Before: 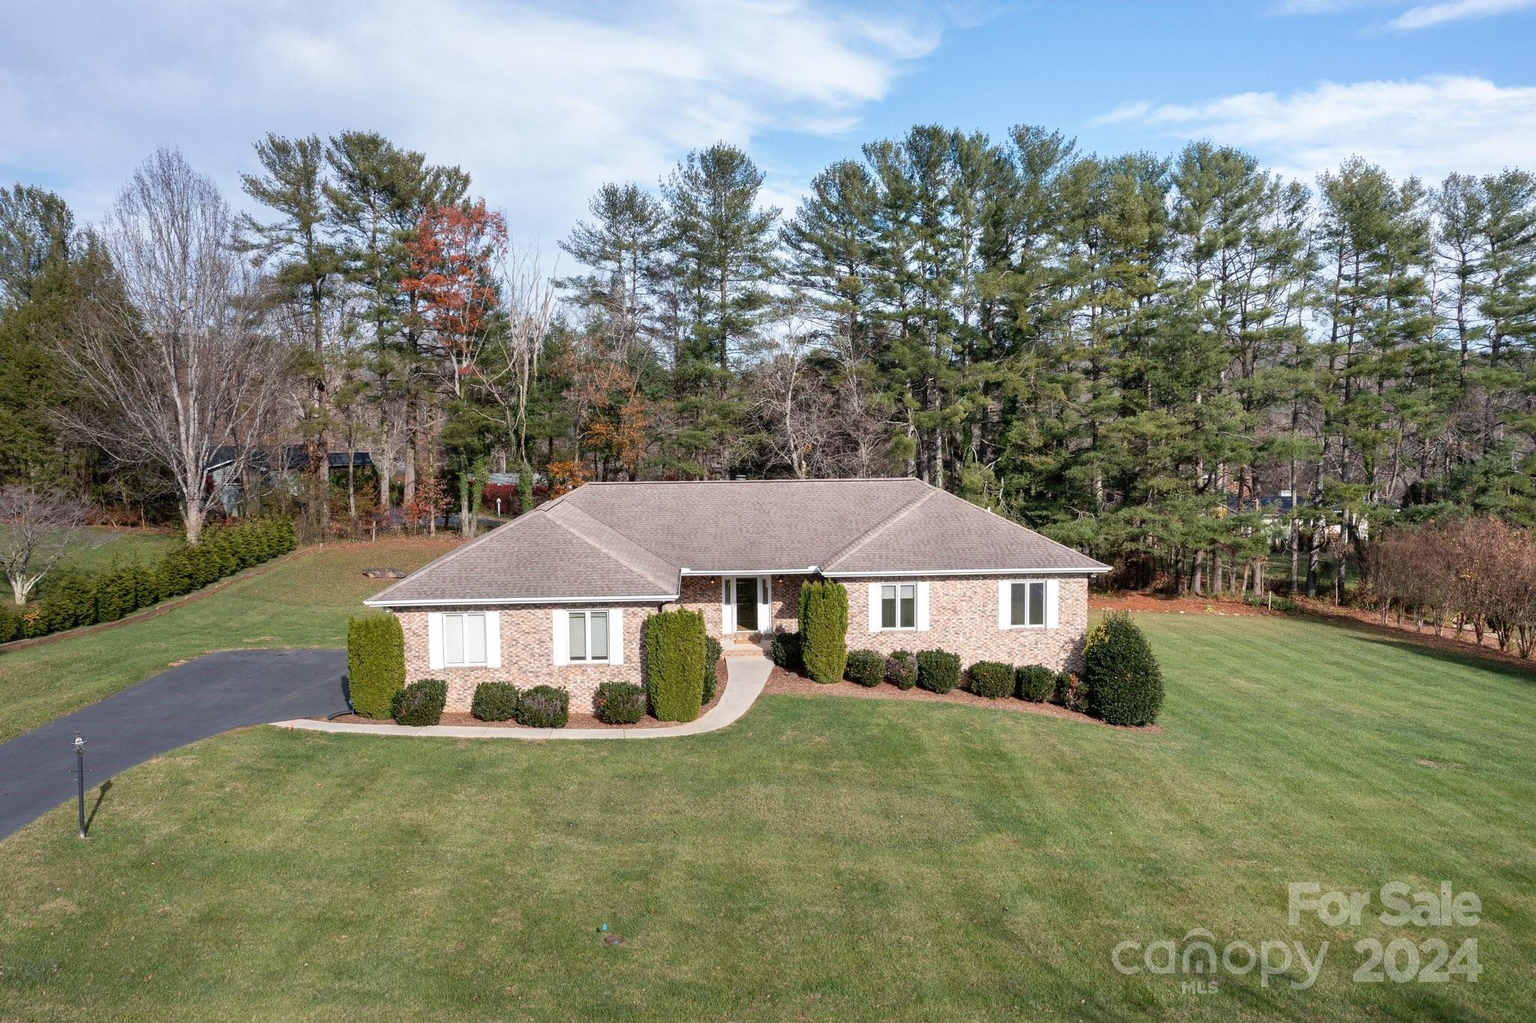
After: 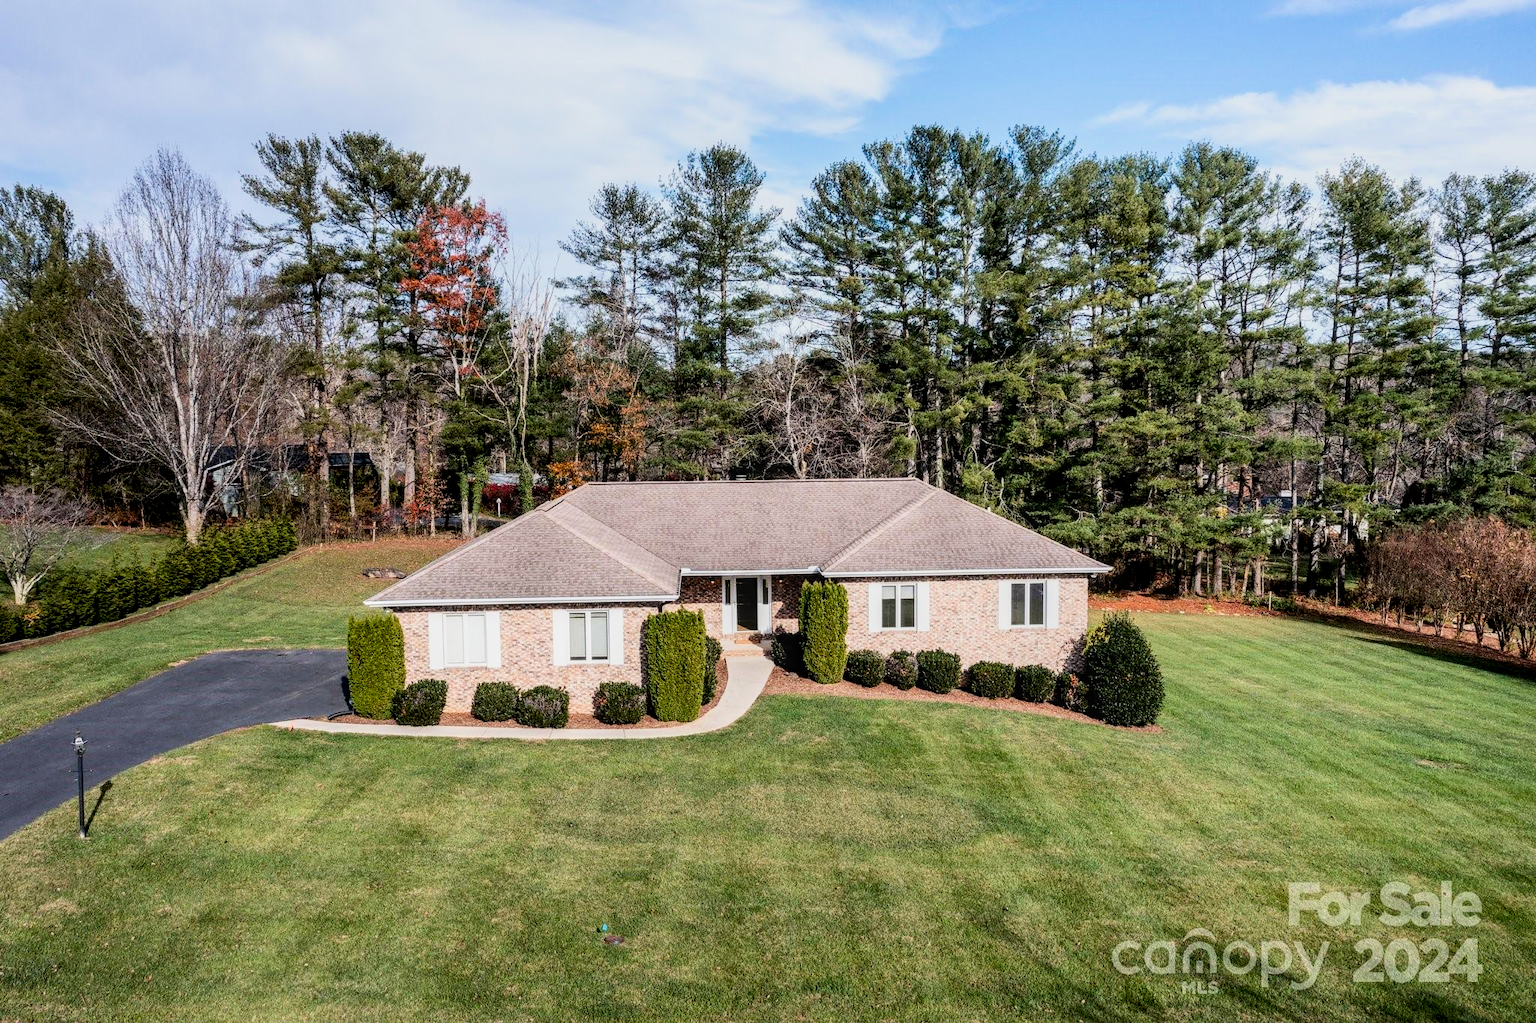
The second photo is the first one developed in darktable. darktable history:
contrast brightness saturation: contrast 0.171, saturation 0.297
local contrast: on, module defaults
filmic rgb: black relative exposure -7.49 EV, white relative exposure 4.99 EV, hardness 3.33, contrast 1.301
